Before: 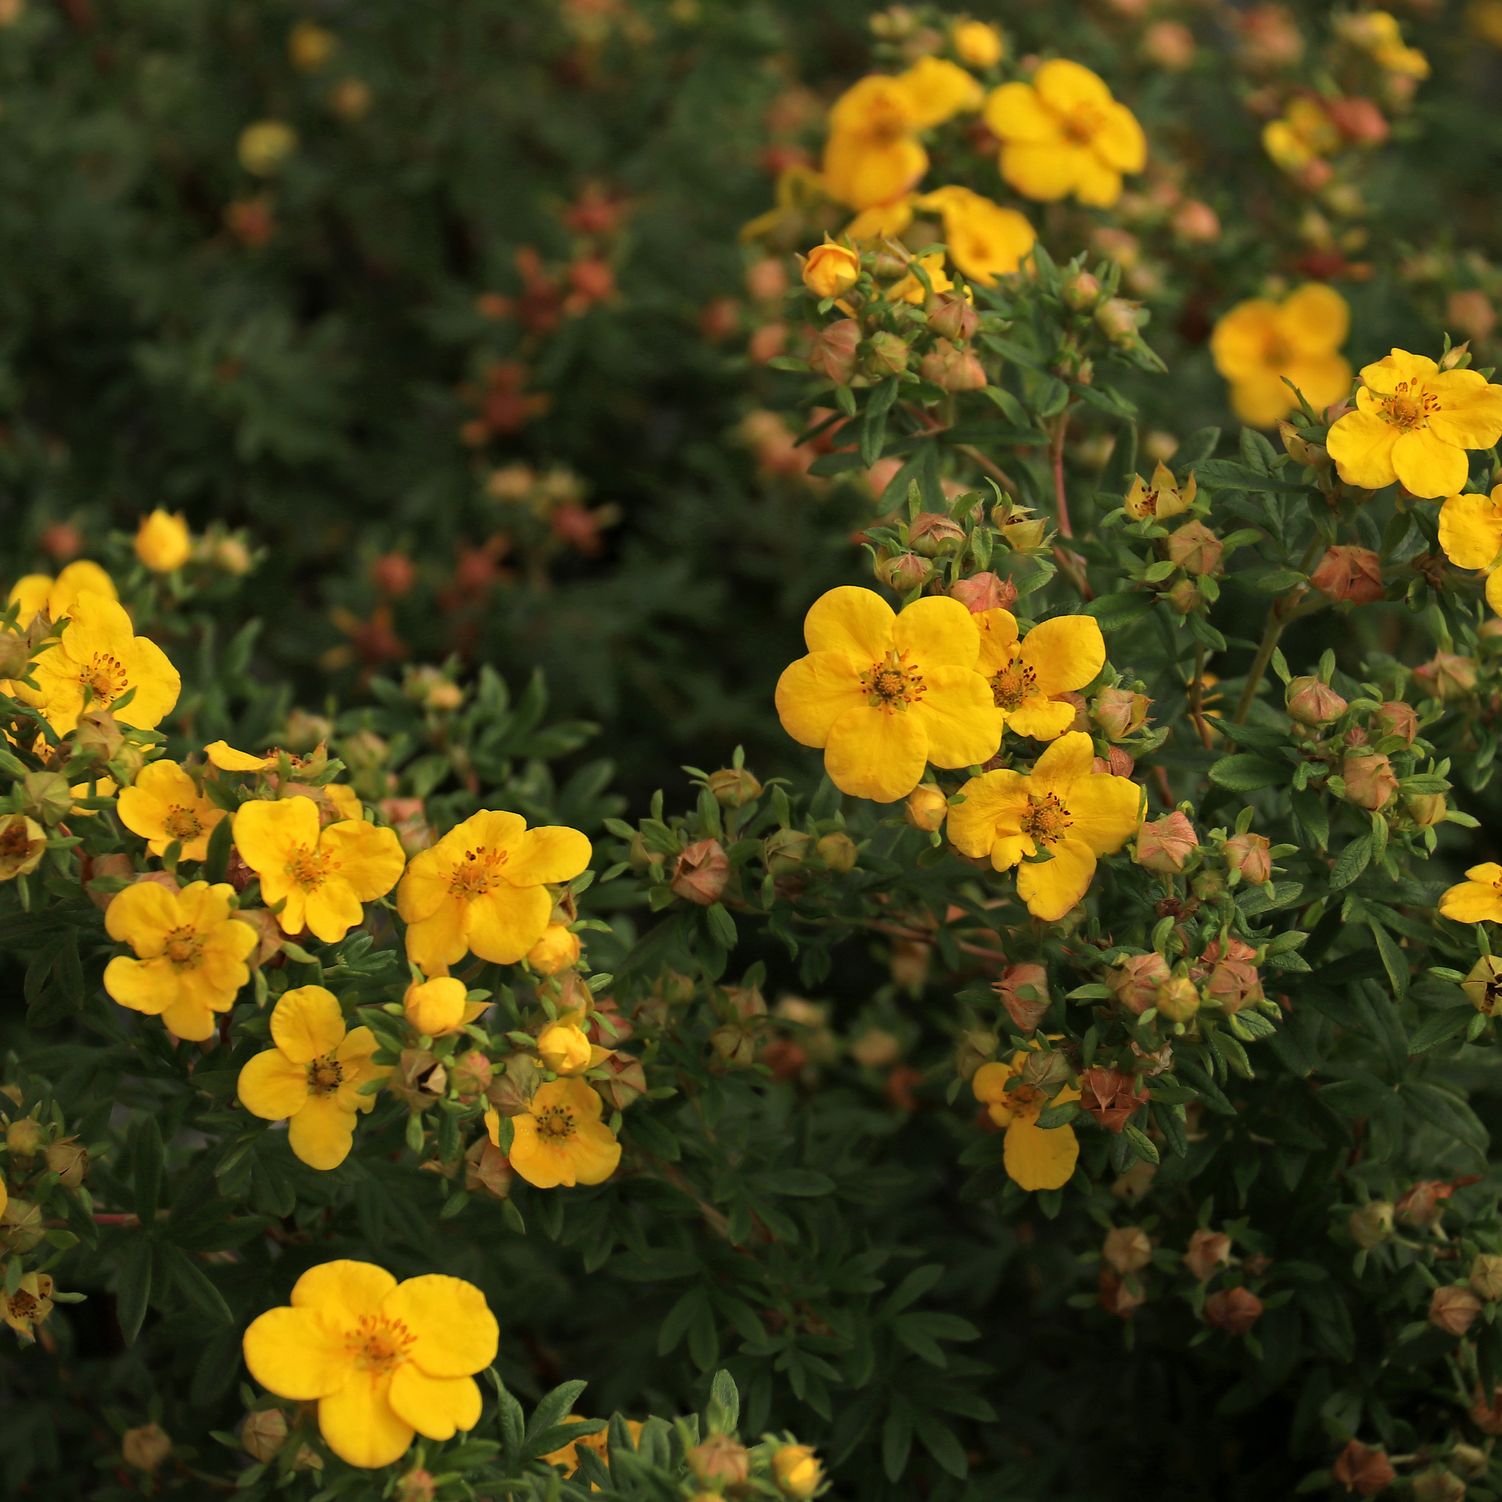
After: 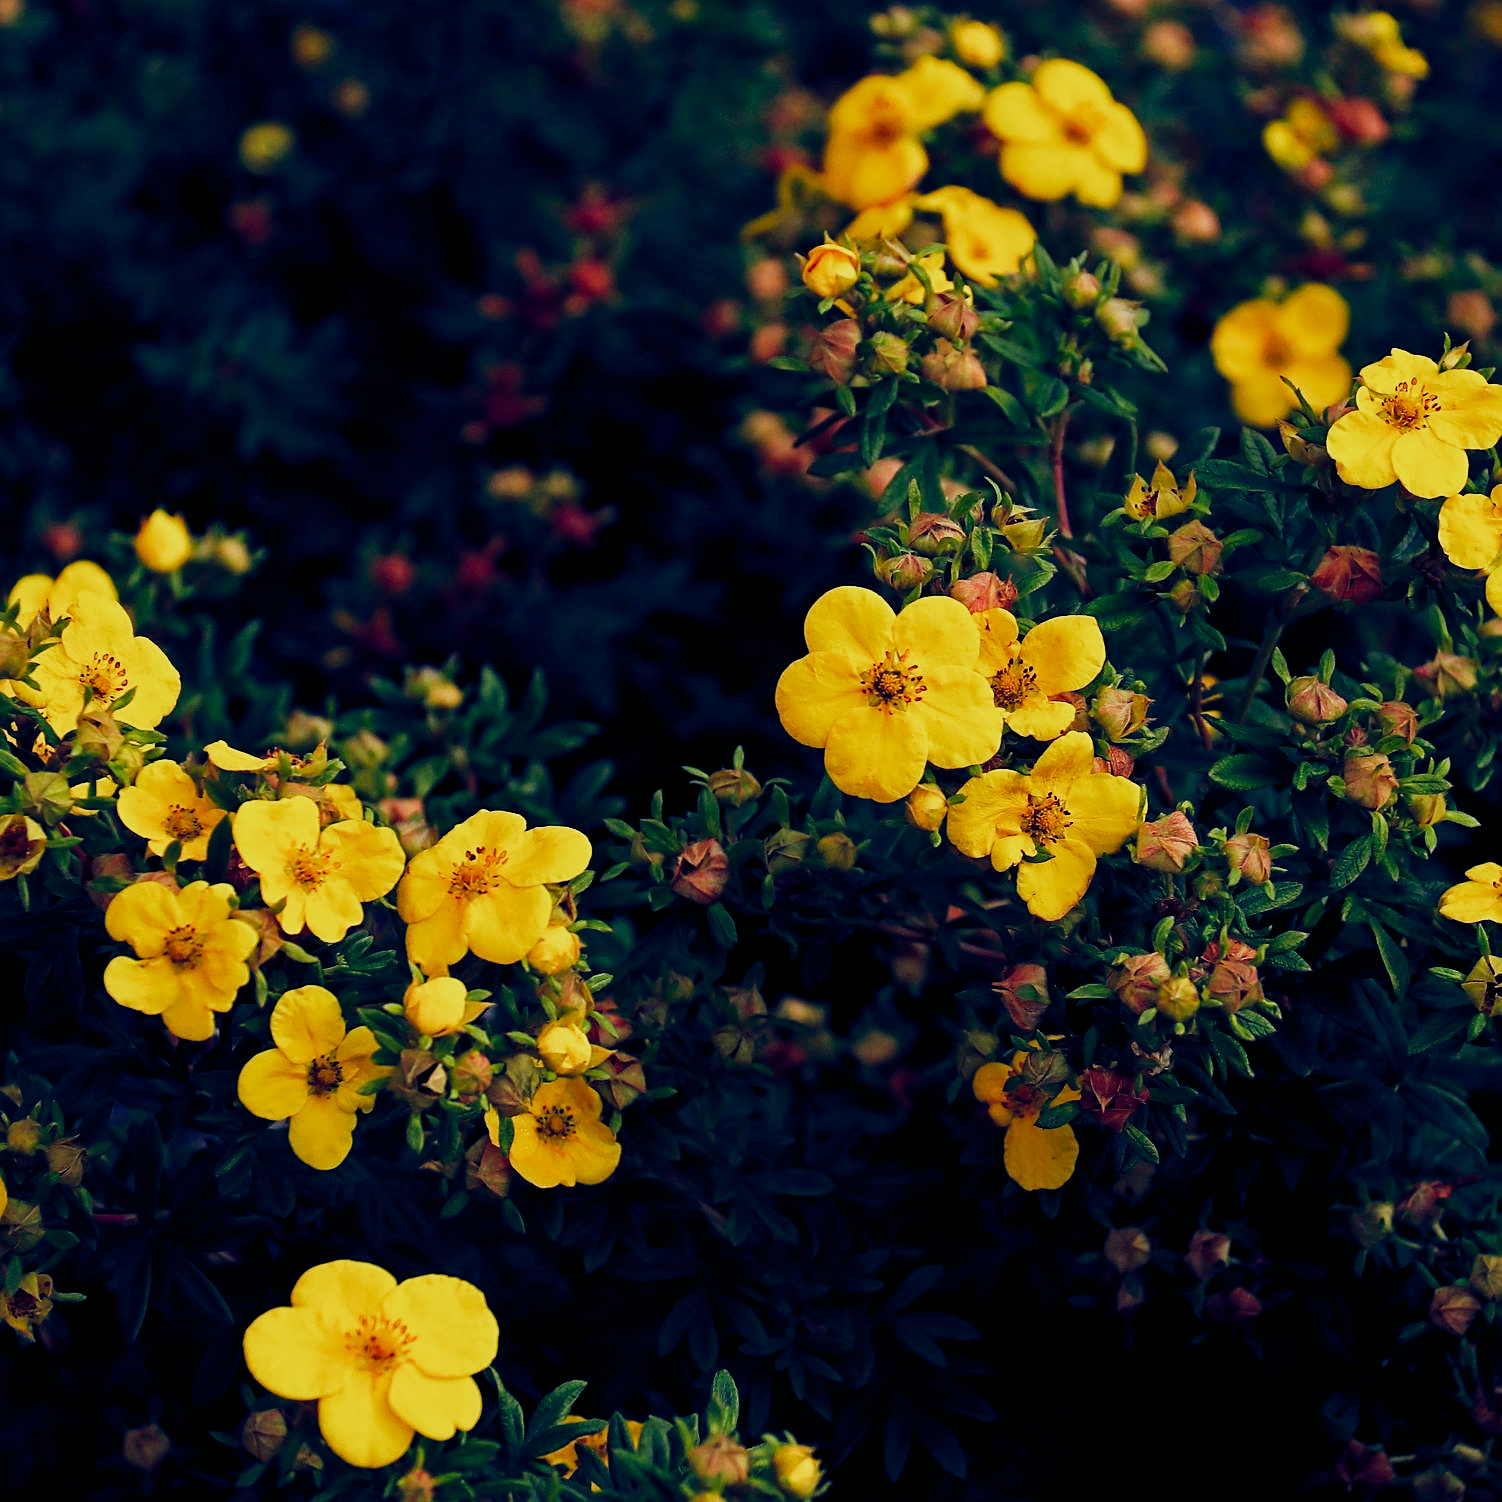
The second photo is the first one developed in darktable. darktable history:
sharpen: on, module defaults
color balance rgb: shadows lift › luminance -41.13%, shadows lift › chroma 14.13%, shadows lift › hue 260°, power › luminance -3.76%, power › chroma 0.56%, power › hue 40.37°, highlights gain › luminance 16.81%, highlights gain › chroma 2.94%, highlights gain › hue 260°, global offset › luminance -0.29%, global offset › chroma 0.31%, global offset › hue 260°, perceptual saturation grading › global saturation 20%, perceptual saturation grading › highlights -13.92%, perceptual saturation grading › shadows 50%
sigmoid: contrast 1.7, skew -0.2, preserve hue 0%, red attenuation 0.1, red rotation 0.035, green attenuation 0.1, green rotation -0.017, blue attenuation 0.15, blue rotation -0.052, base primaries Rec2020
